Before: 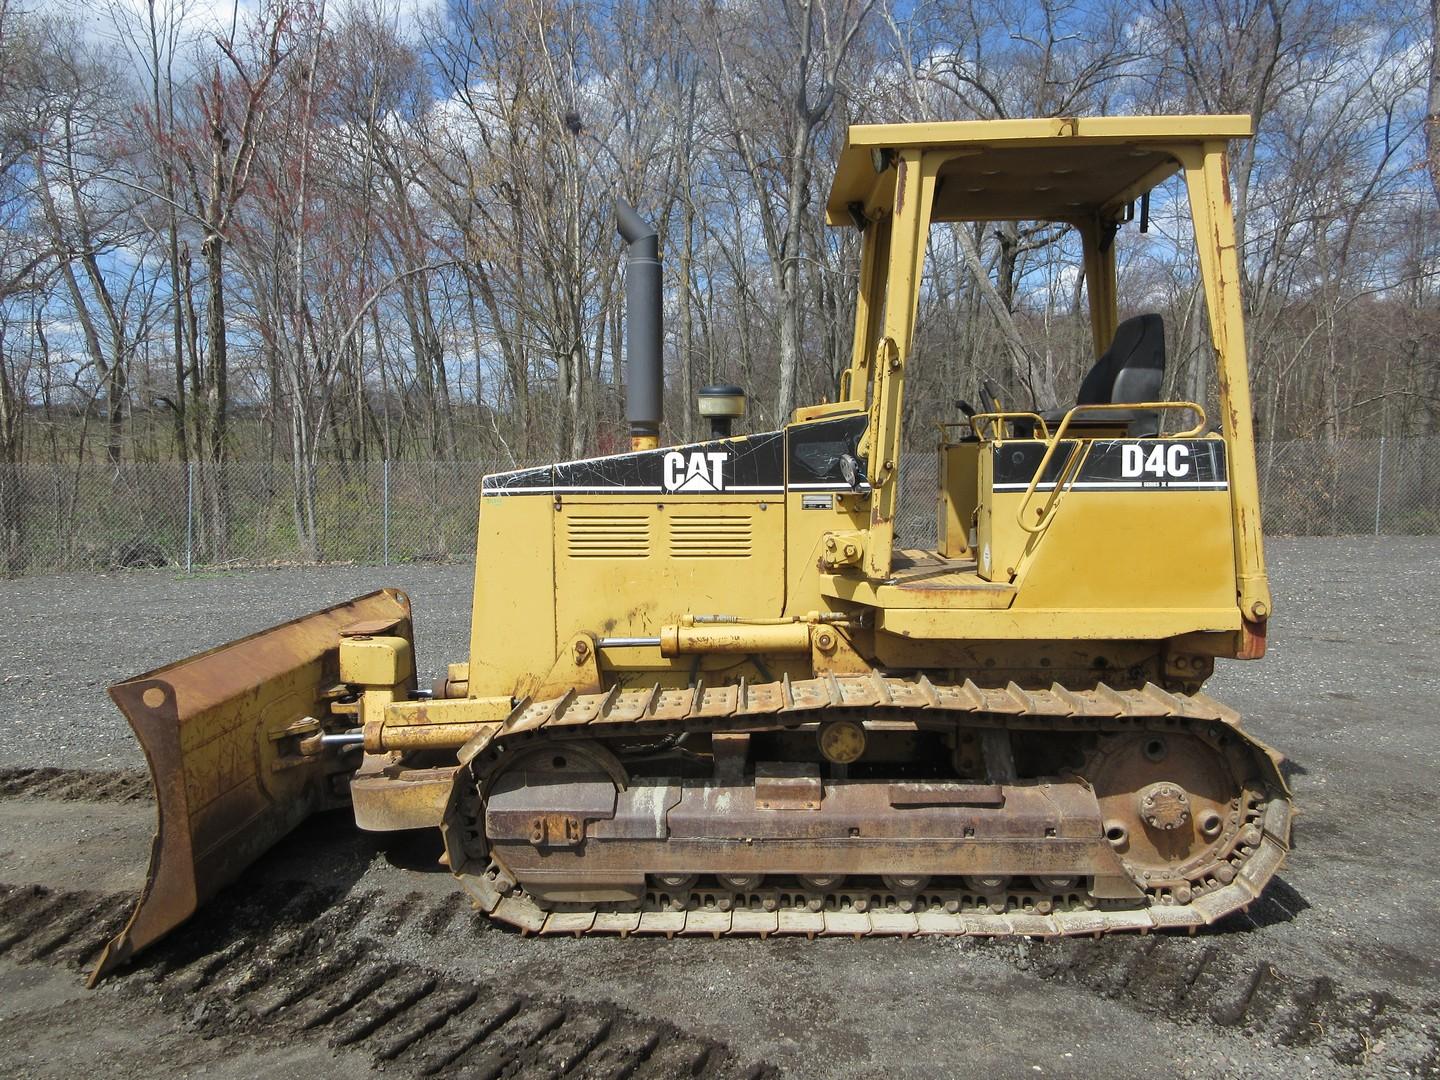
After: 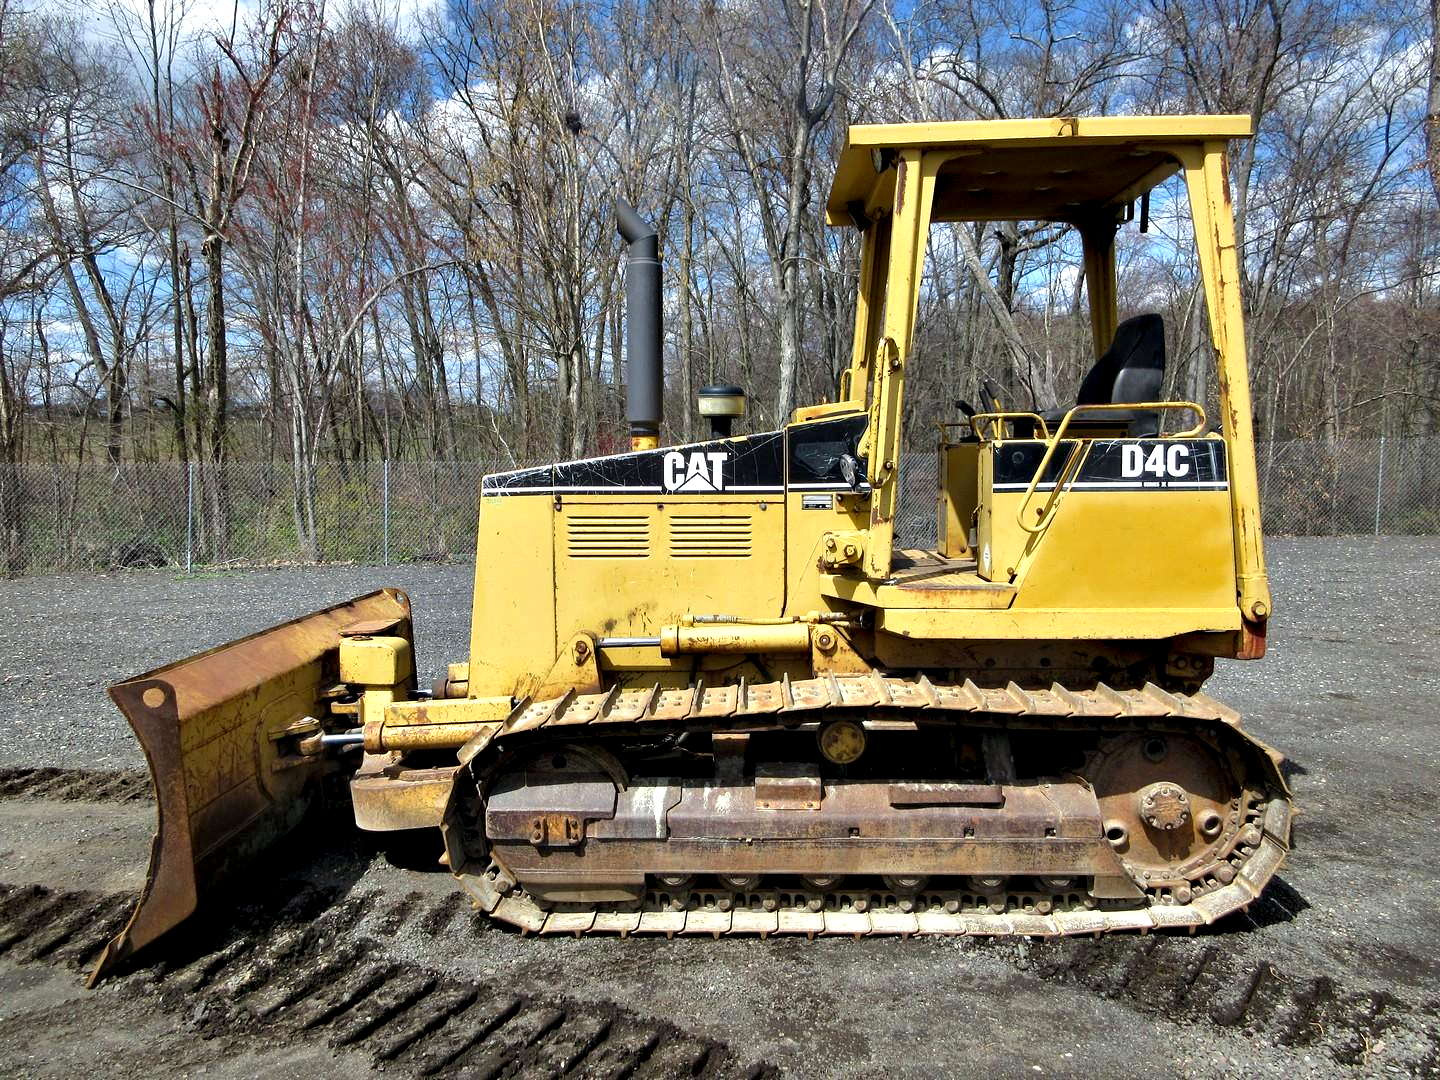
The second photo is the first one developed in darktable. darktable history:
contrast equalizer: octaves 7, y [[0.6 ×6], [0.55 ×6], [0 ×6], [0 ×6], [0 ×6]]
color balance rgb: linear chroma grading › global chroma 8.8%, perceptual saturation grading › global saturation -0.417%
